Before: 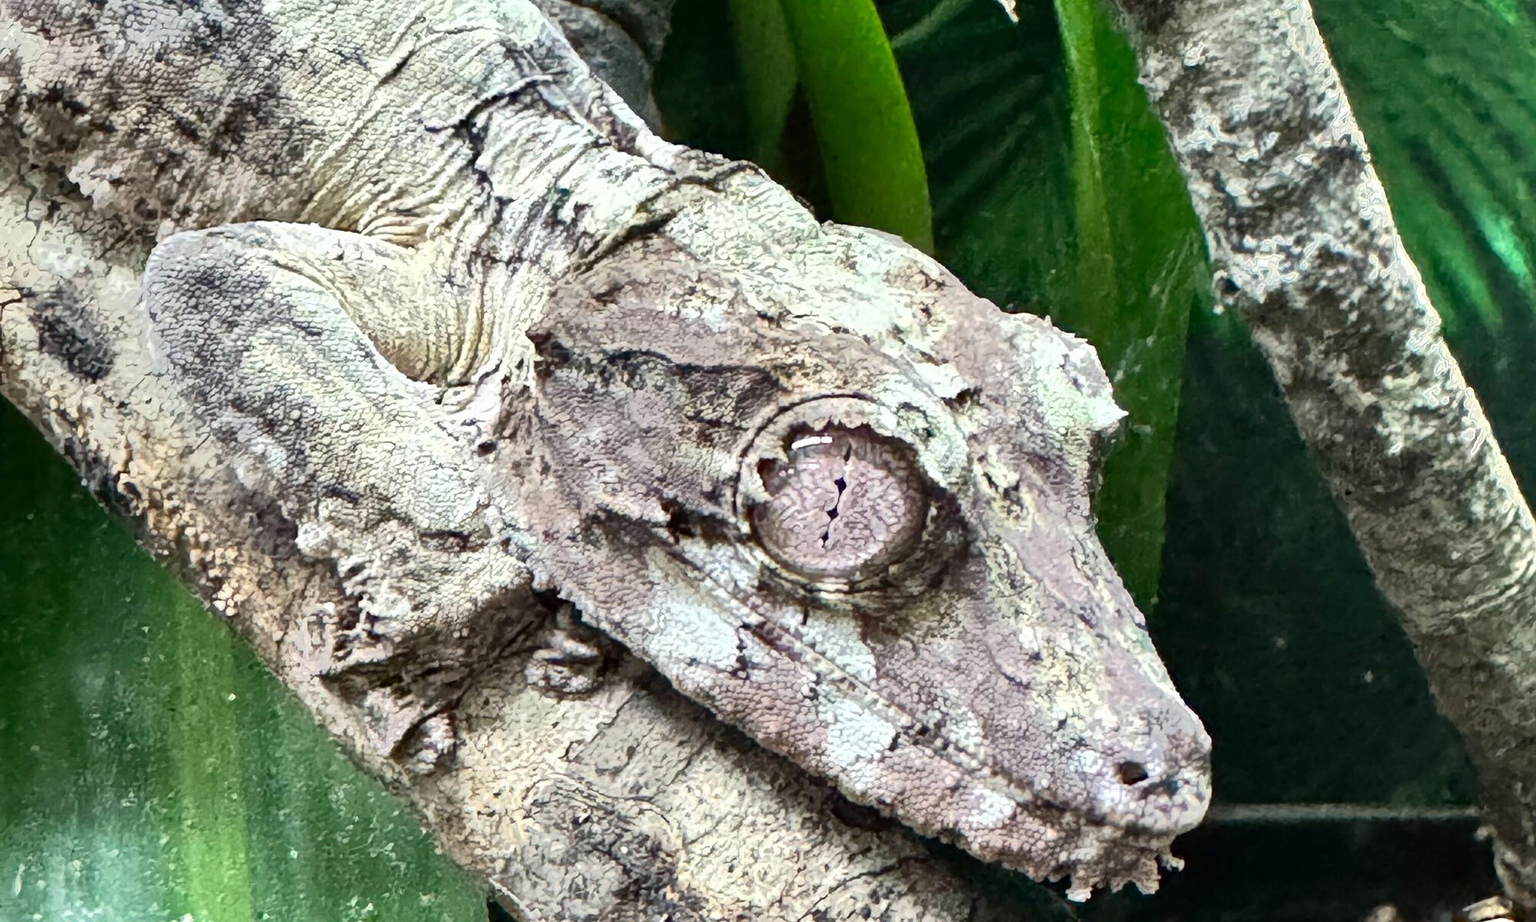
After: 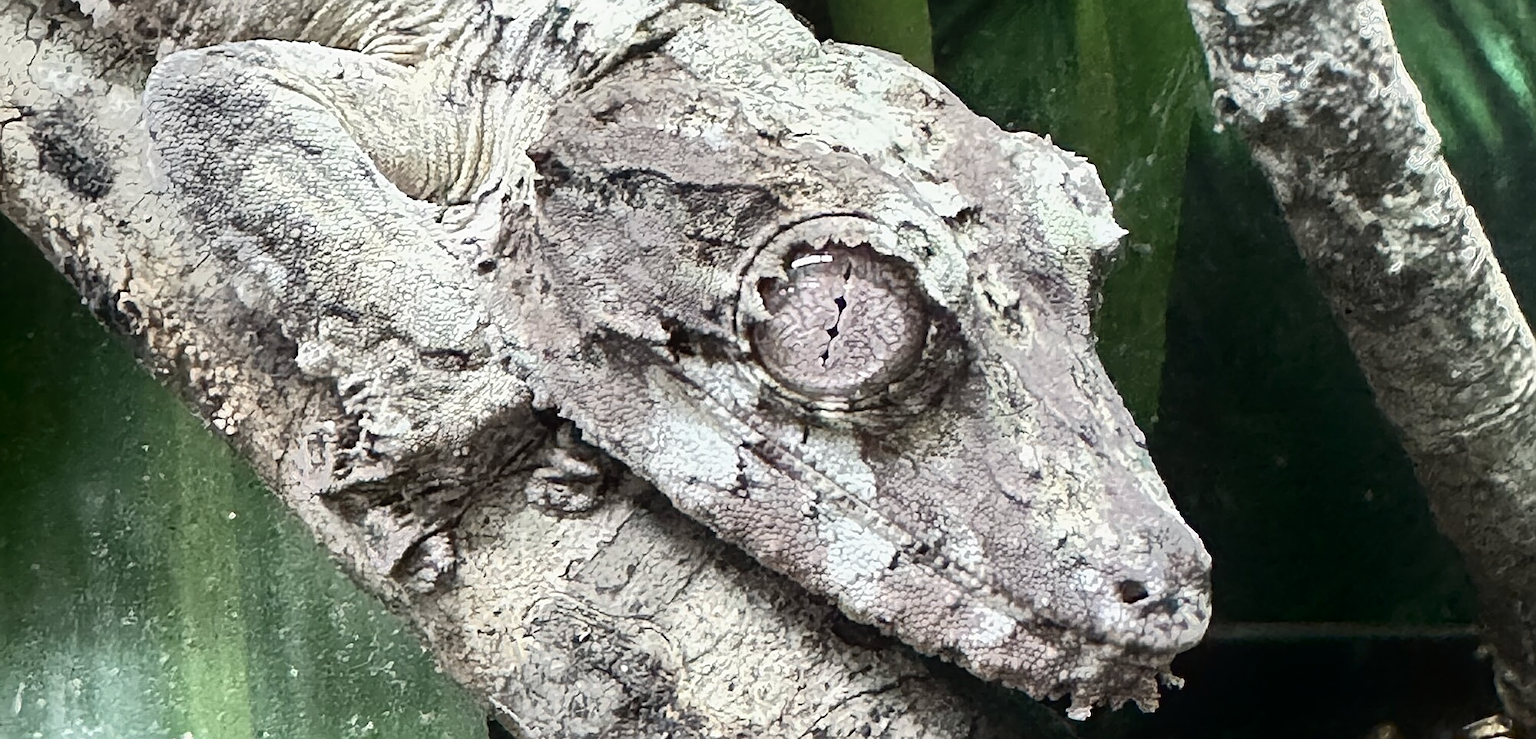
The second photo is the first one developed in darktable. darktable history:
crop and rotate: top 19.749%
tone equalizer: edges refinement/feathering 500, mask exposure compensation -1.57 EV, preserve details no
shadows and highlights: shadows -71.24, highlights 34.14, soften with gaussian
contrast brightness saturation: contrast -0.047, saturation -0.391
sharpen: on, module defaults
